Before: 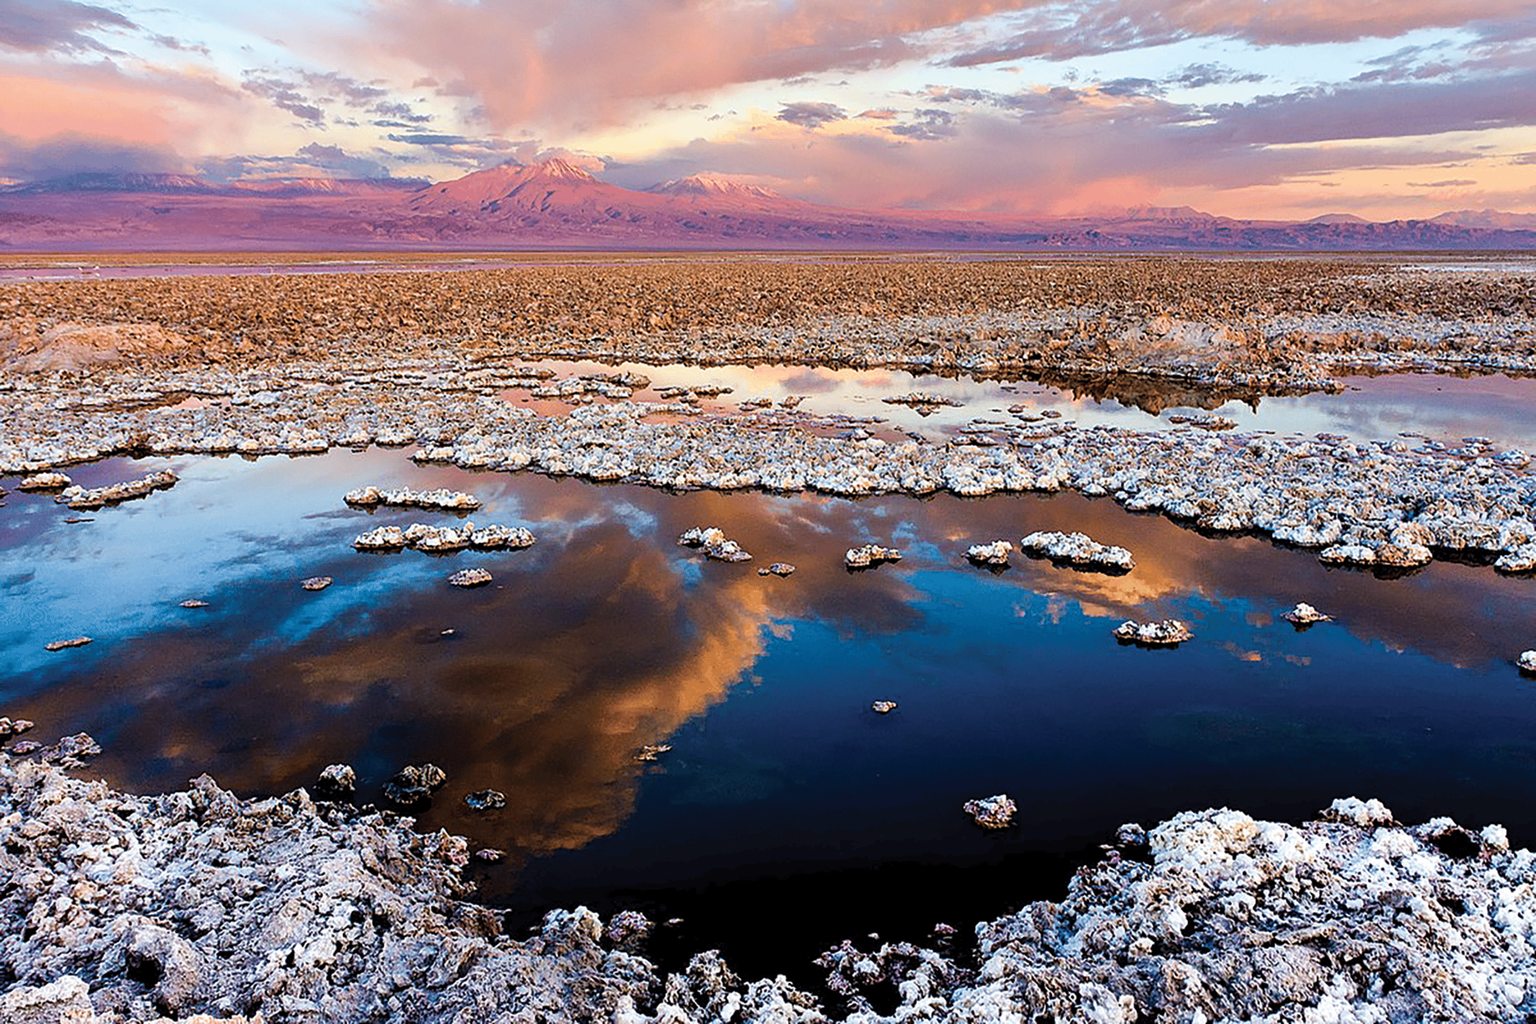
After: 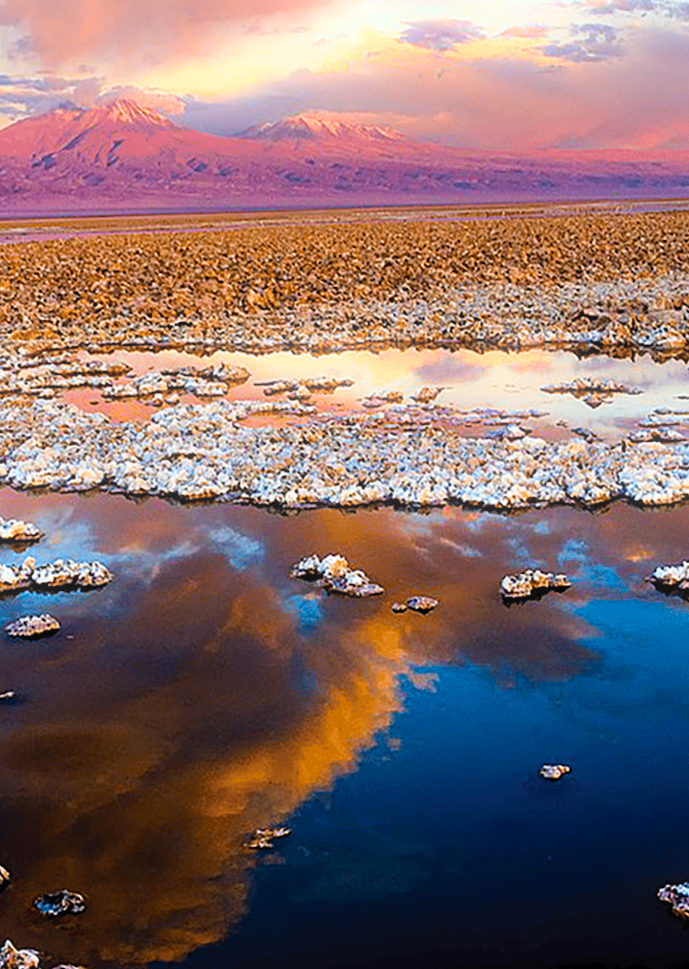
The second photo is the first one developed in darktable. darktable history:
crop and rotate: left 29.476%, top 10.214%, right 35.32%, bottom 17.333%
color balance rgb: perceptual saturation grading › global saturation 25%, global vibrance 20%
bloom: size 5%, threshold 95%, strength 15%
rotate and perspective: rotation -1.75°, automatic cropping off
